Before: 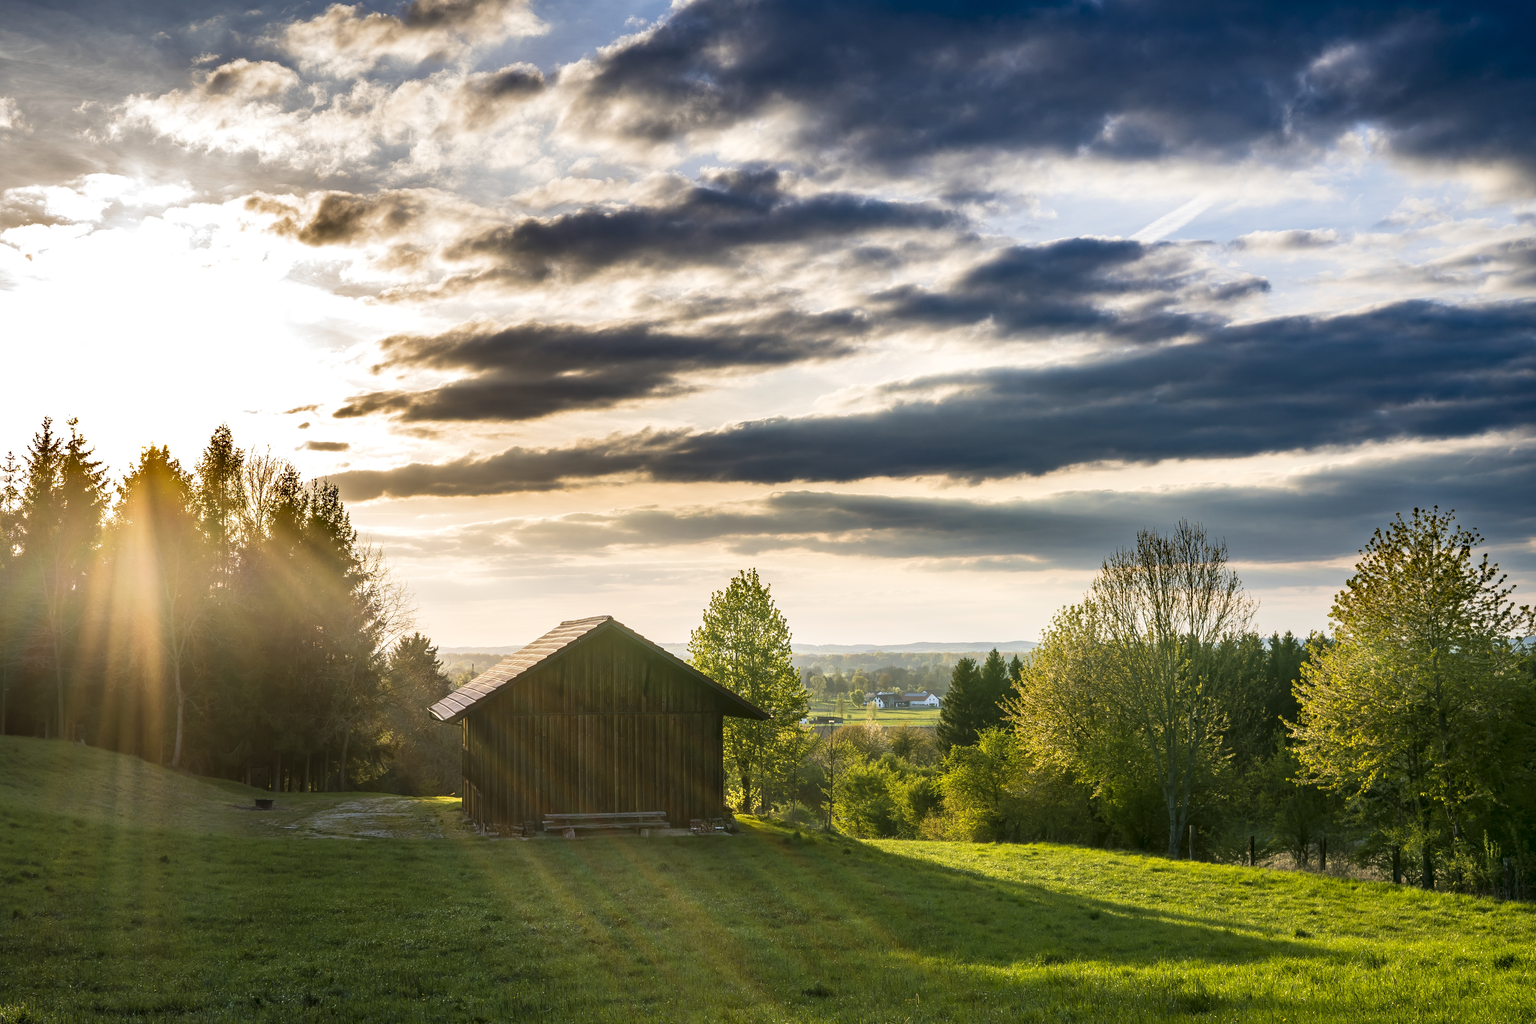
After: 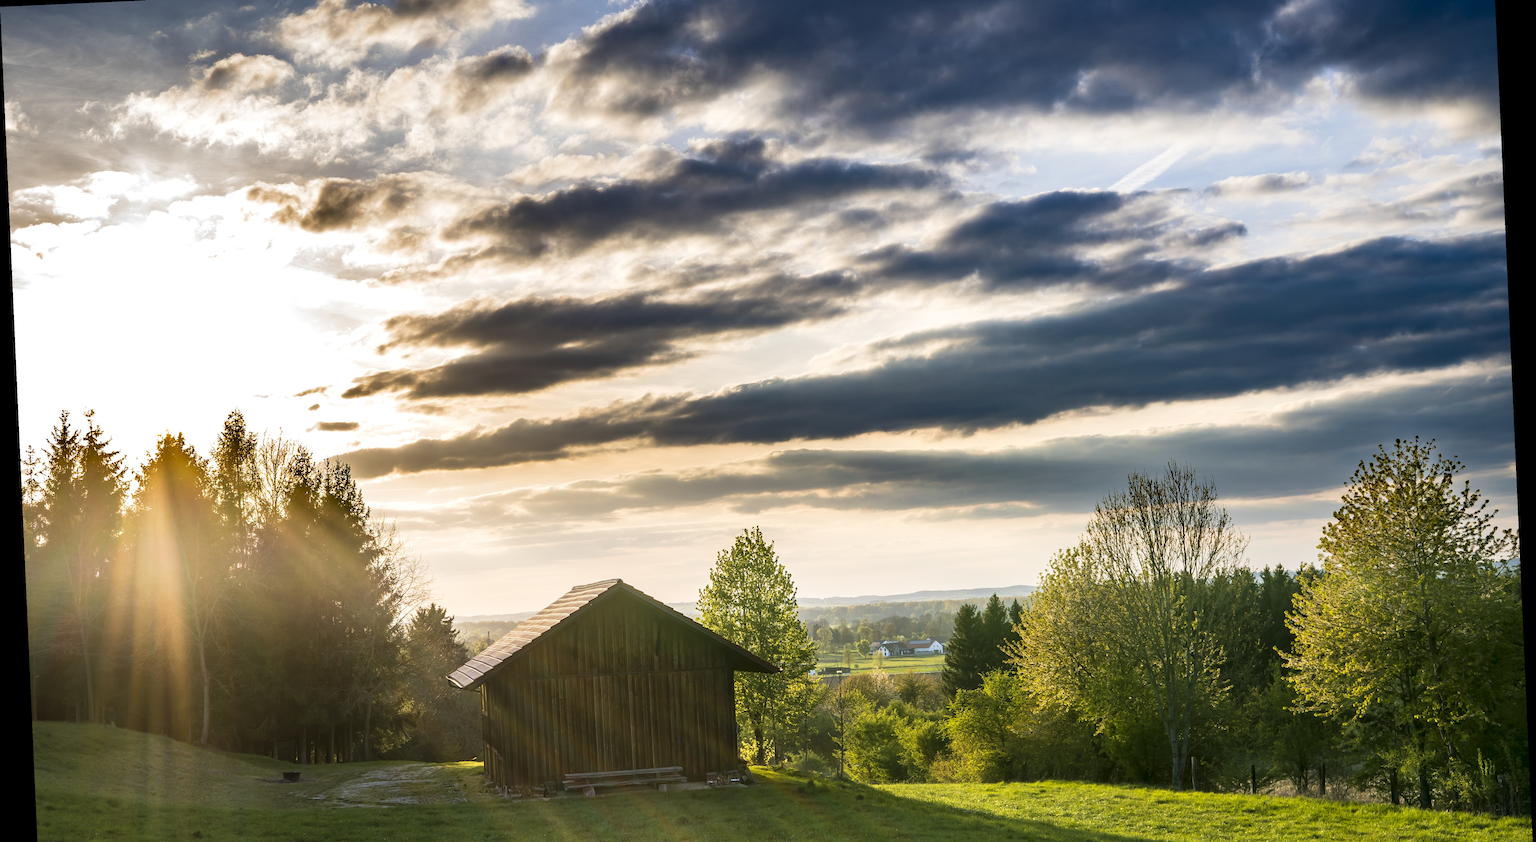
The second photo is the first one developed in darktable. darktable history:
rotate and perspective: rotation -2.56°, automatic cropping off
crop and rotate: top 5.667%, bottom 14.937%
